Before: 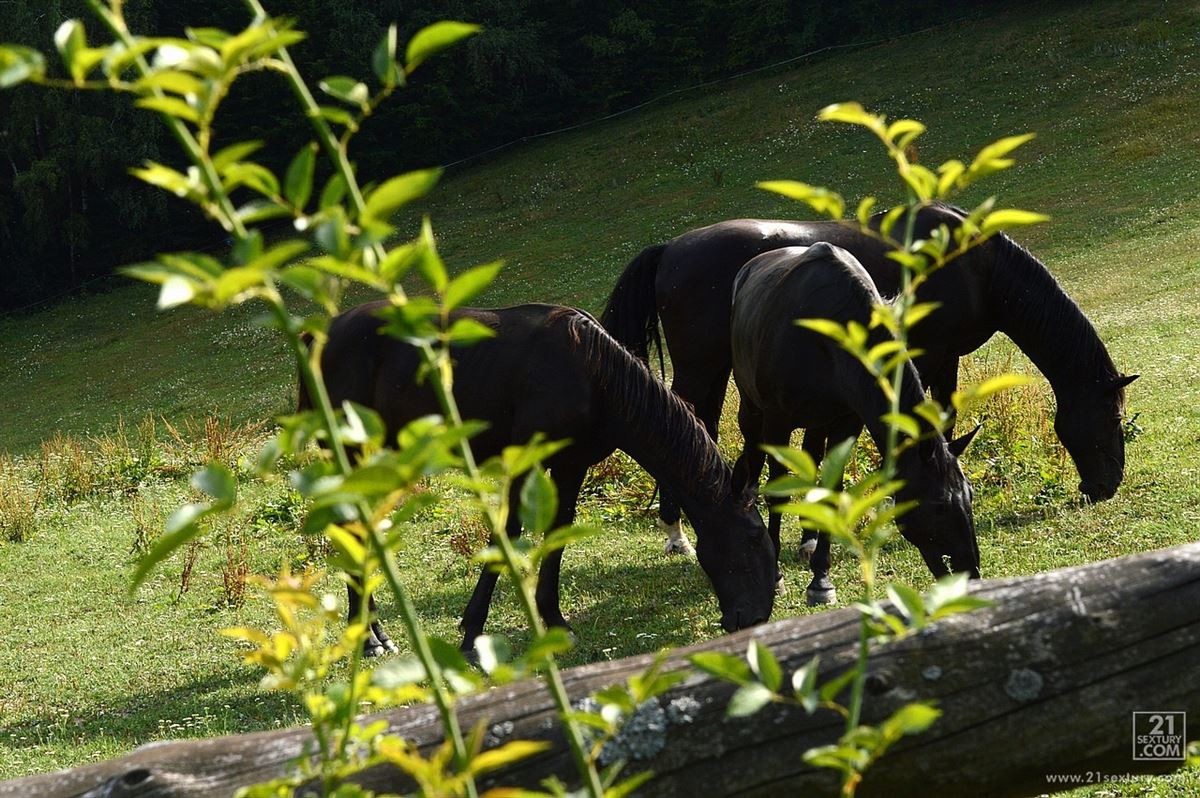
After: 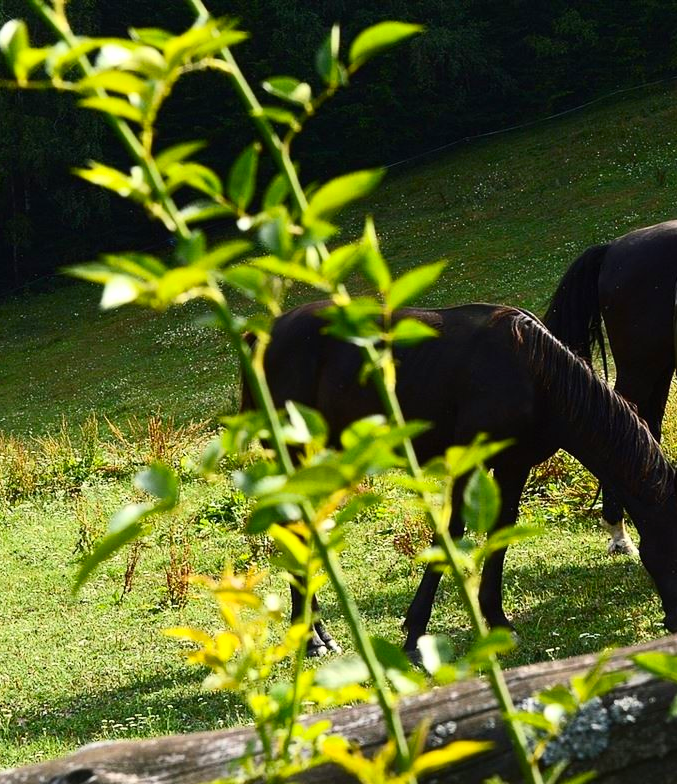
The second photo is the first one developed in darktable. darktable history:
crop: left 4.816%, right 38.696%
contrast brightness saturation: contrast 0.229, brightness 0.096, saturation 0.286
